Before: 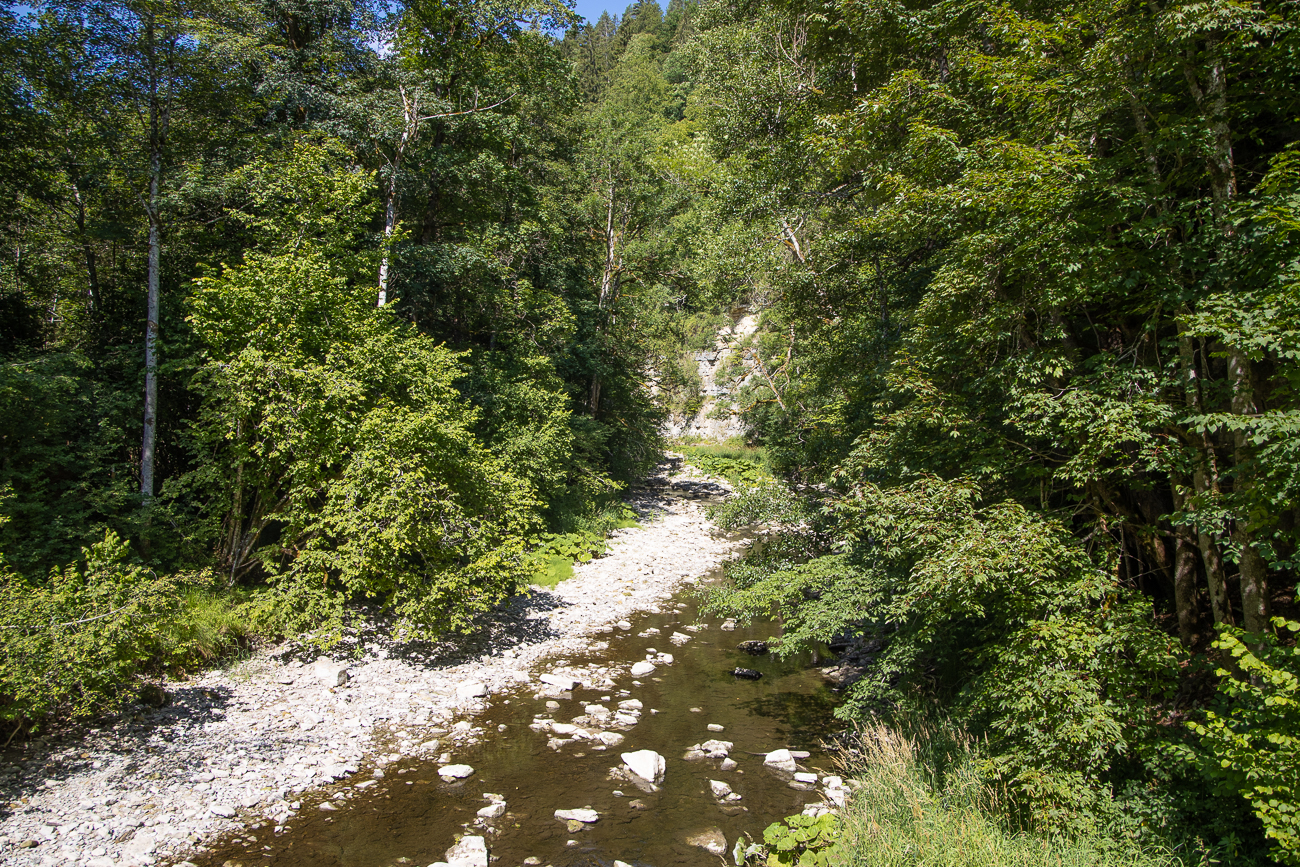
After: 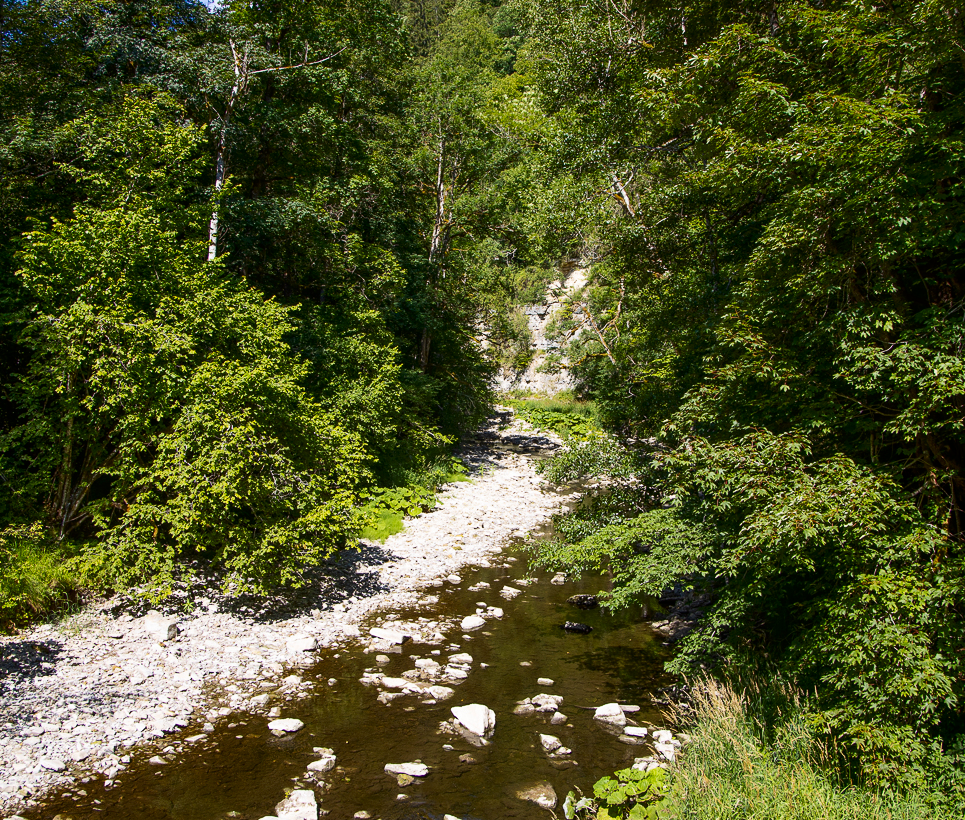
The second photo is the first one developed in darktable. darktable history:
crop and rotate: left 13.145%, top 5.405%, right 12.561%
contrast brightness saturation: contrast 0.118, brightness -0.123, saturation 0.204
